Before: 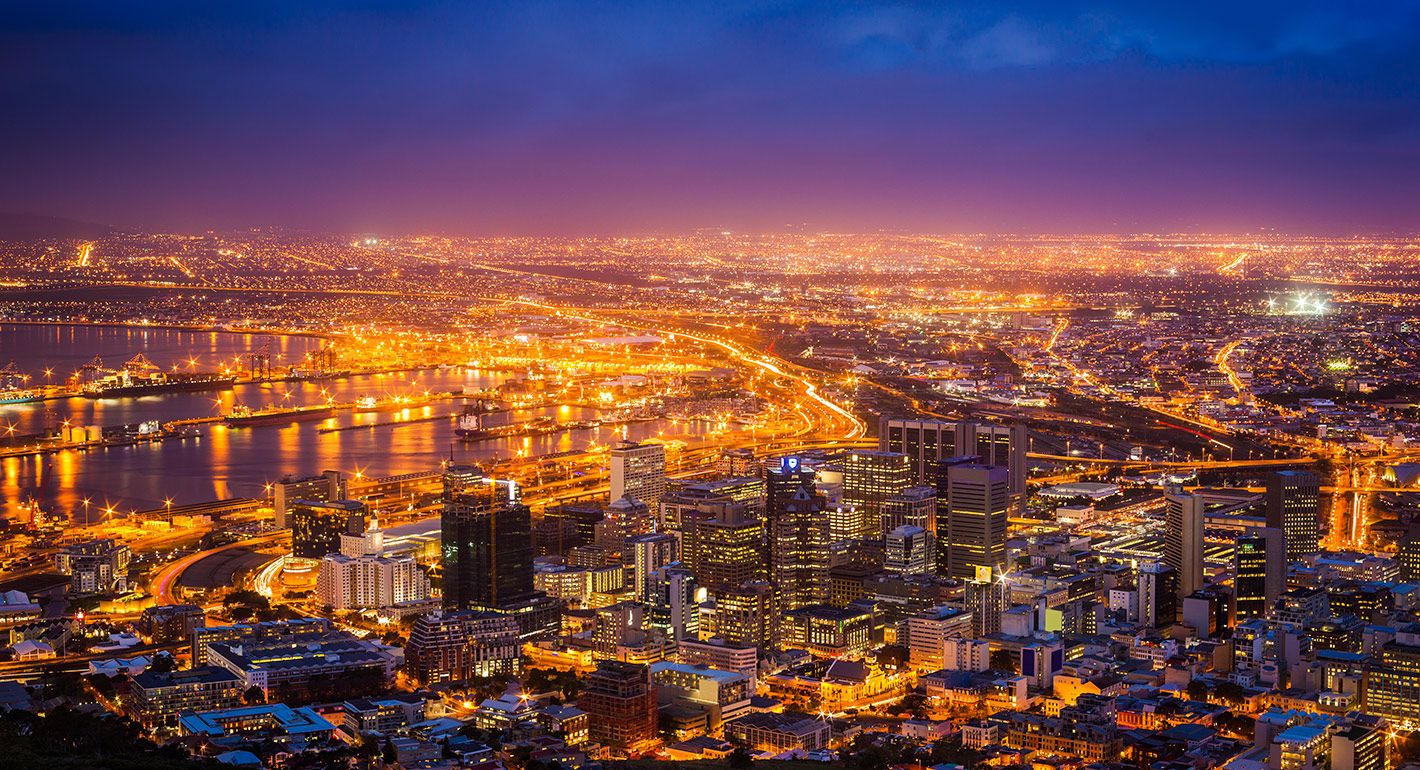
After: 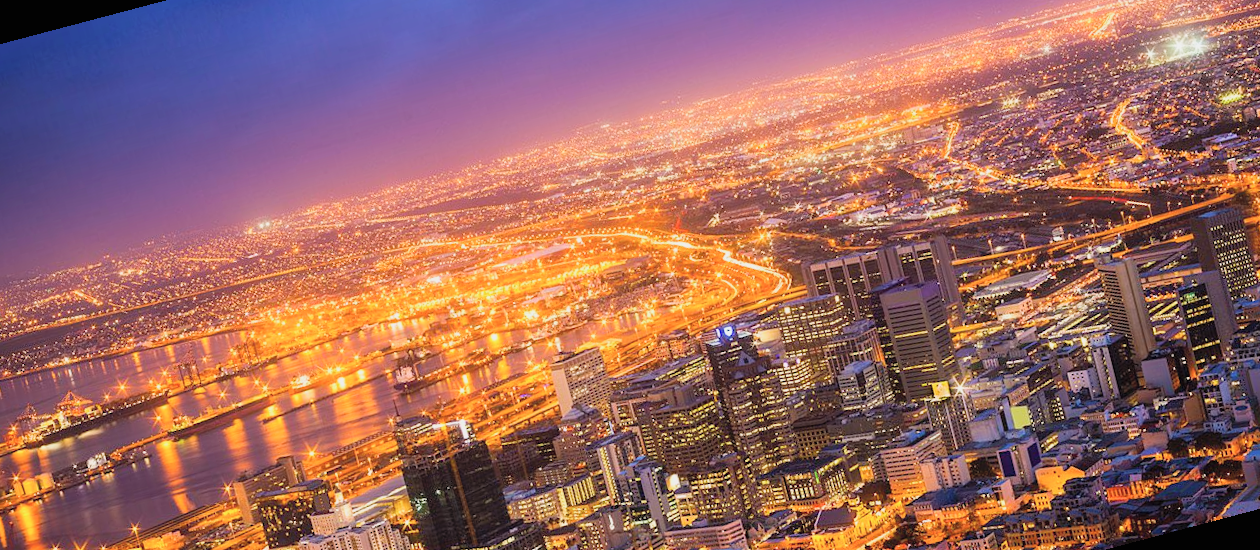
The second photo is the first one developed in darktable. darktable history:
sigmoid: contrast 1.22, skew 0.65
exposure: exposure 0.161 EV, compensate highlight preservation false
rotate and perspective: rotation -14.8°, crop left 0.1, crop right 0.903, crop top 0.25, crop bottom 0.748
contrast brightness saturation: brightness 0.15
